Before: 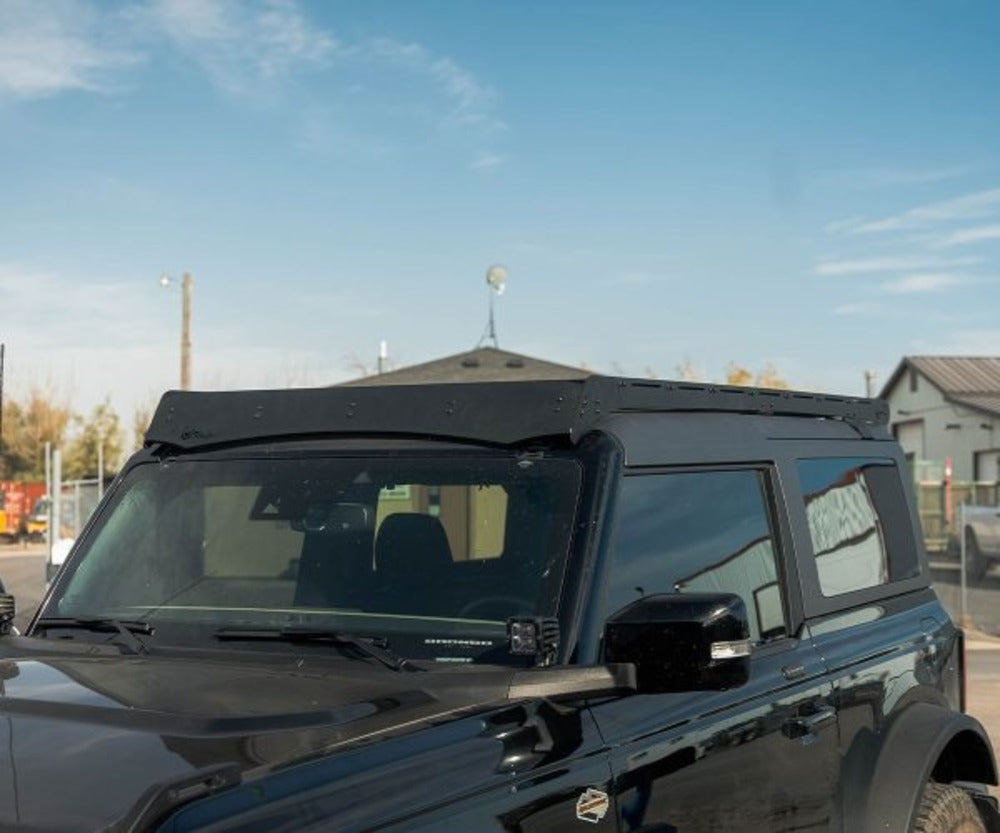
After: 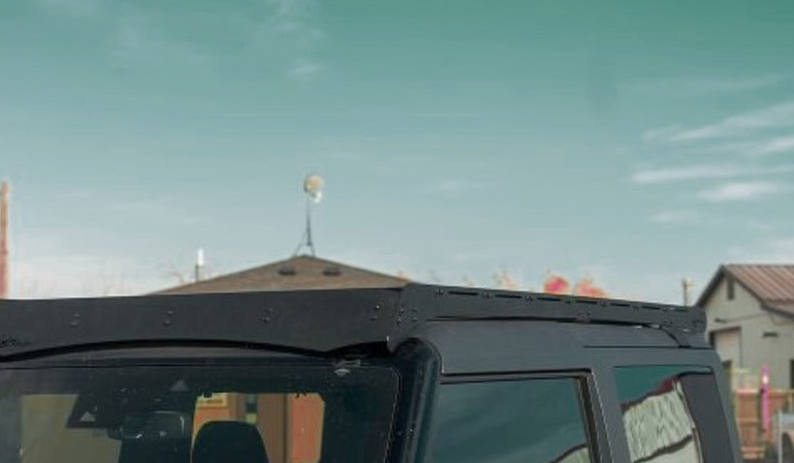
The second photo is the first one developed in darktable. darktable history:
crop: left 18.38%, top 11.092%, right 2.134%, bottom 33.217%
color zones: curves: ch0 [(0.826, 0.353)]; ch1 [(0.242, 0.647) (0.889, 0.342)]; ch2 [(0.246, 0.089) (0.969, 0.068)]
